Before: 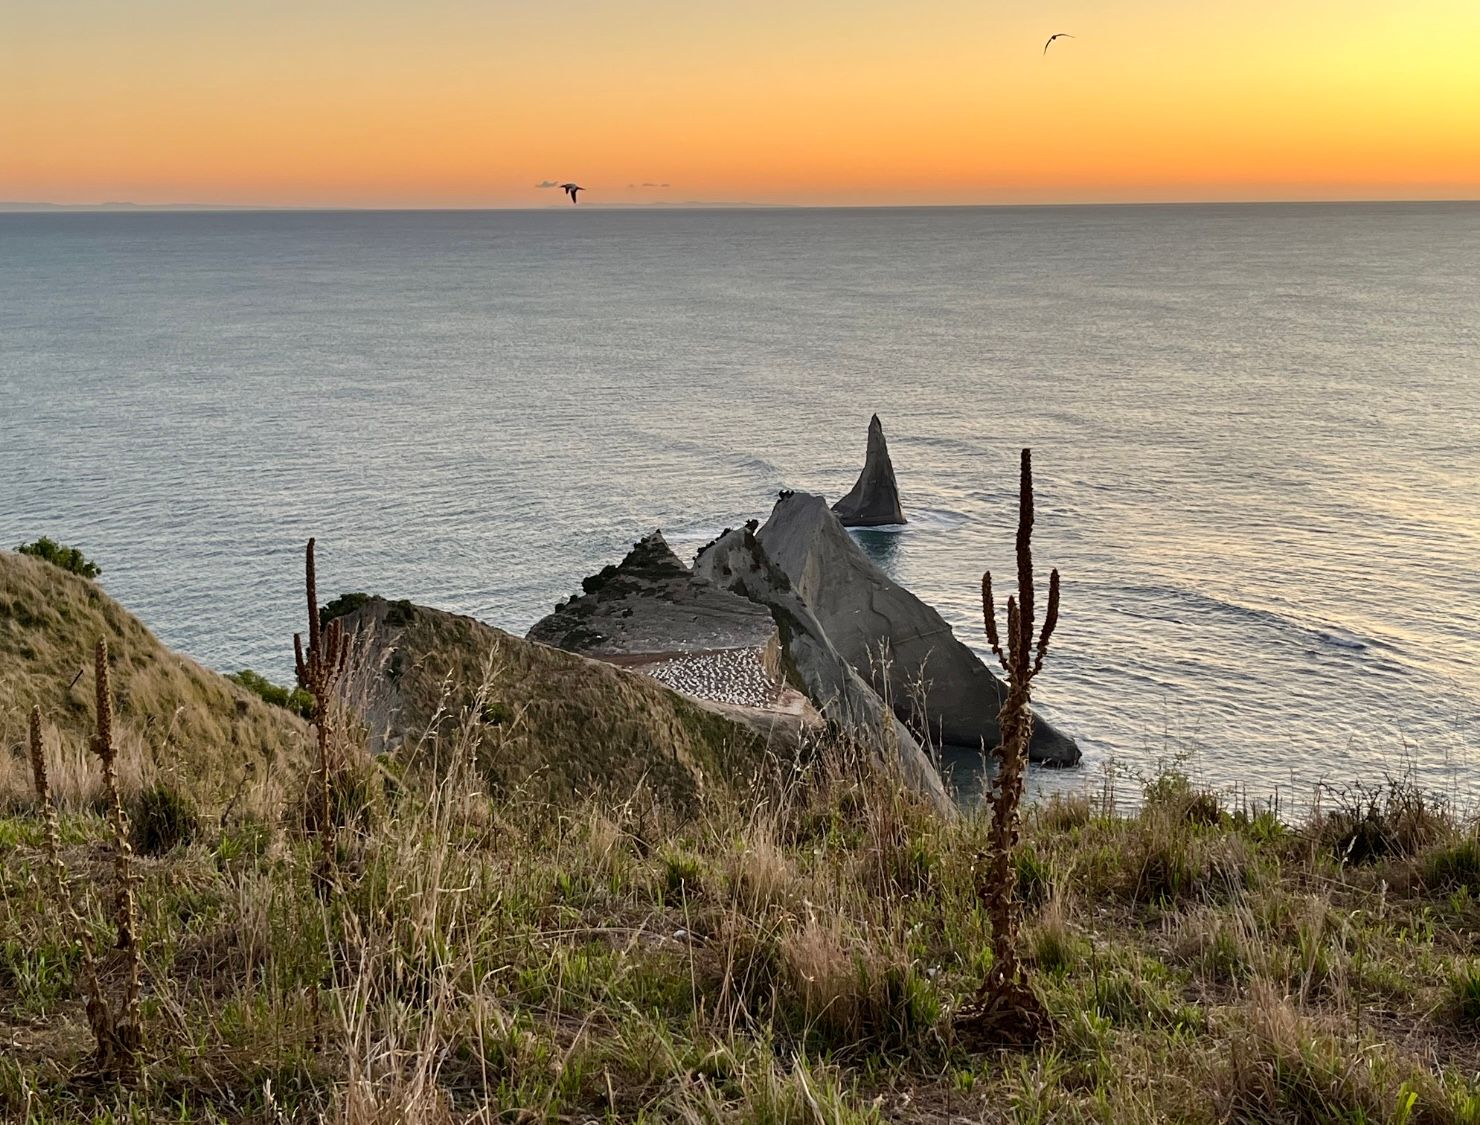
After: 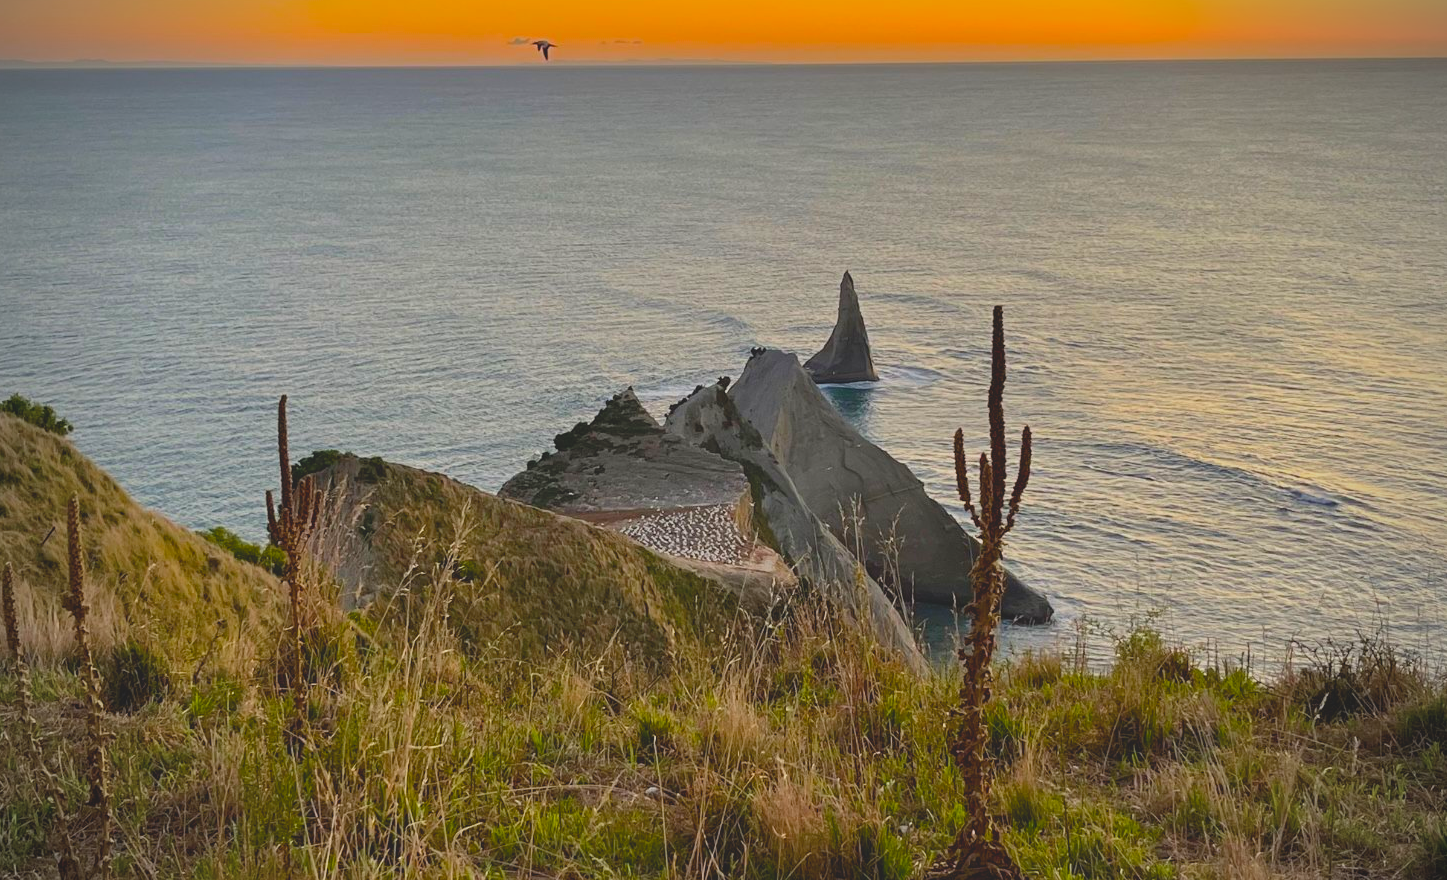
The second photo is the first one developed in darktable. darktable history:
vignetting: saturation -0.648
color balance rgb: perceptual saturation grading › global saturation 37.269%, global vibrance 20%
contrast brightness saturation: contrast -0.278
crop and rotate: left 1.943%, top 12.781%, right 0.281%, bottom 8.963%
